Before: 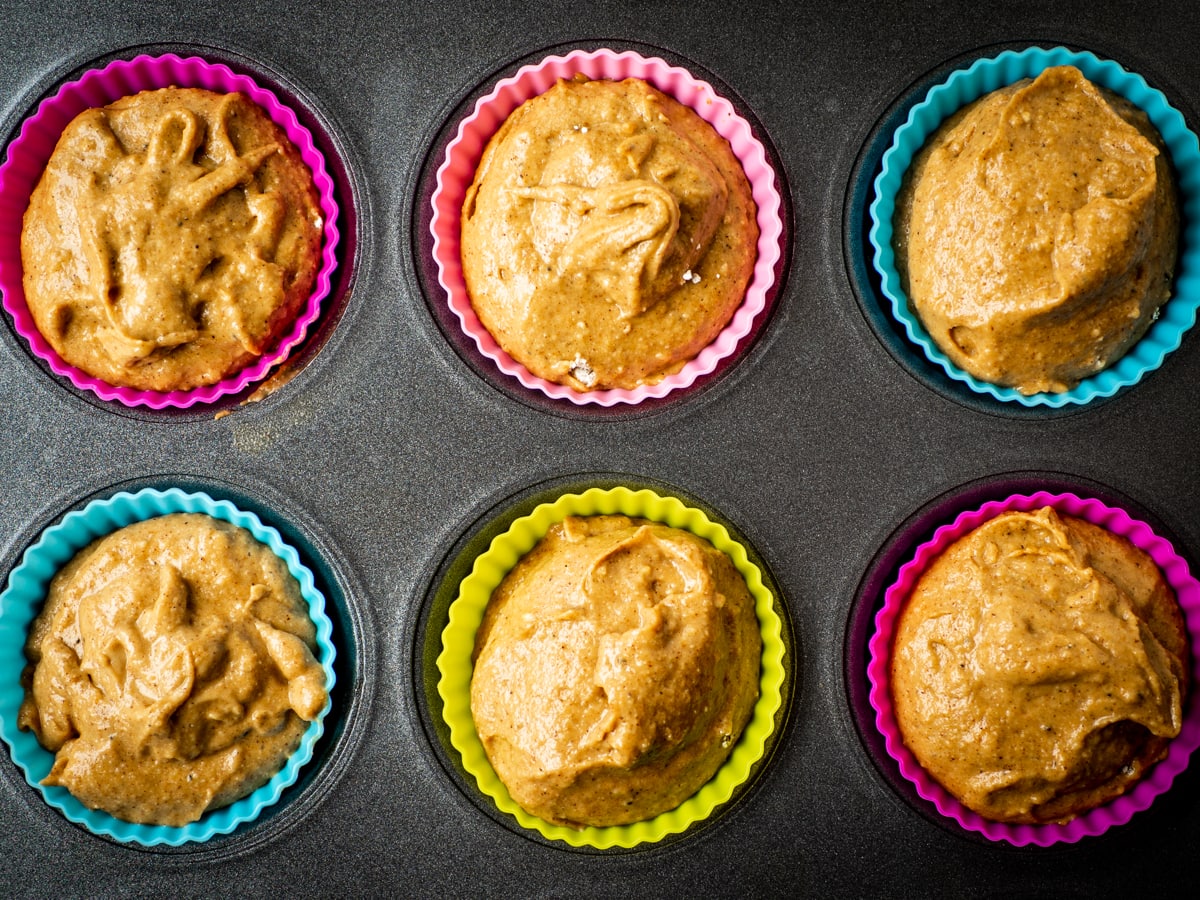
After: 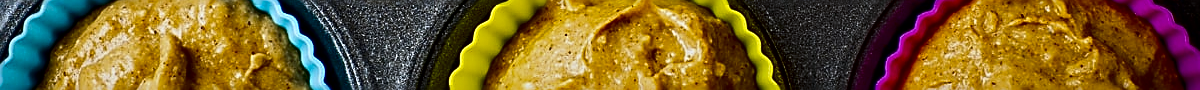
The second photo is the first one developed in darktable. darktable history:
sharpen: amount 1
crop and rotate: top 59.084%, bottom 30.916%
graduated density: rotation -180°, offset 24.95
local contrast: mode bilateral grid, contrast 10, coarseness 25, detail 115%, midtone range 0.2
color contrast: green-magenta contrast 0.8, blue-yellow contrast 1.1, unbound 0
white balance: red 0.967, blue 1.049
contrast brightness saturation: contrast 0.13, brightness -0.24, saturation 0.14
